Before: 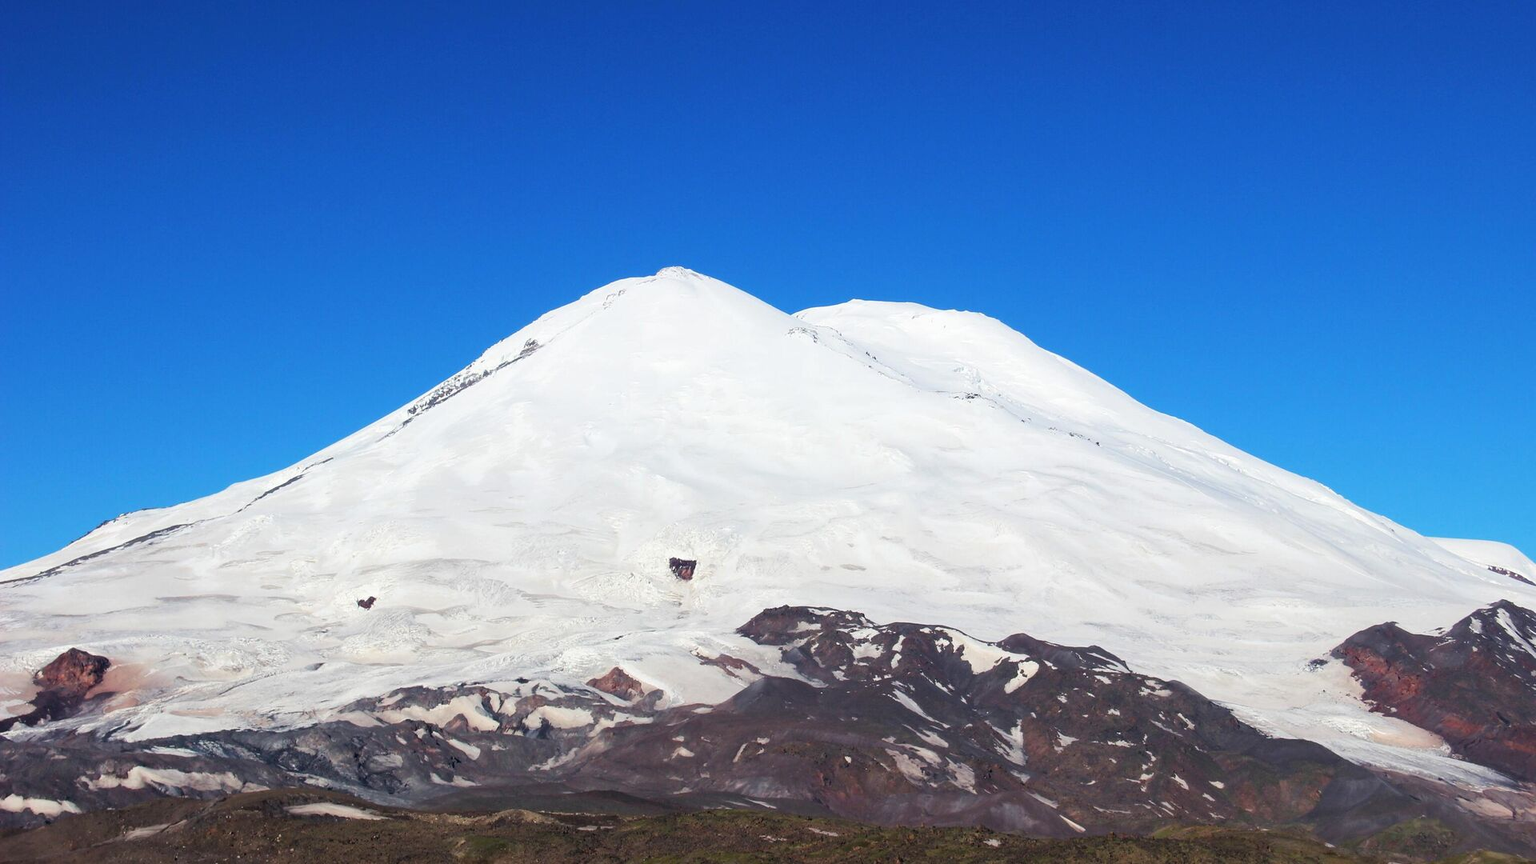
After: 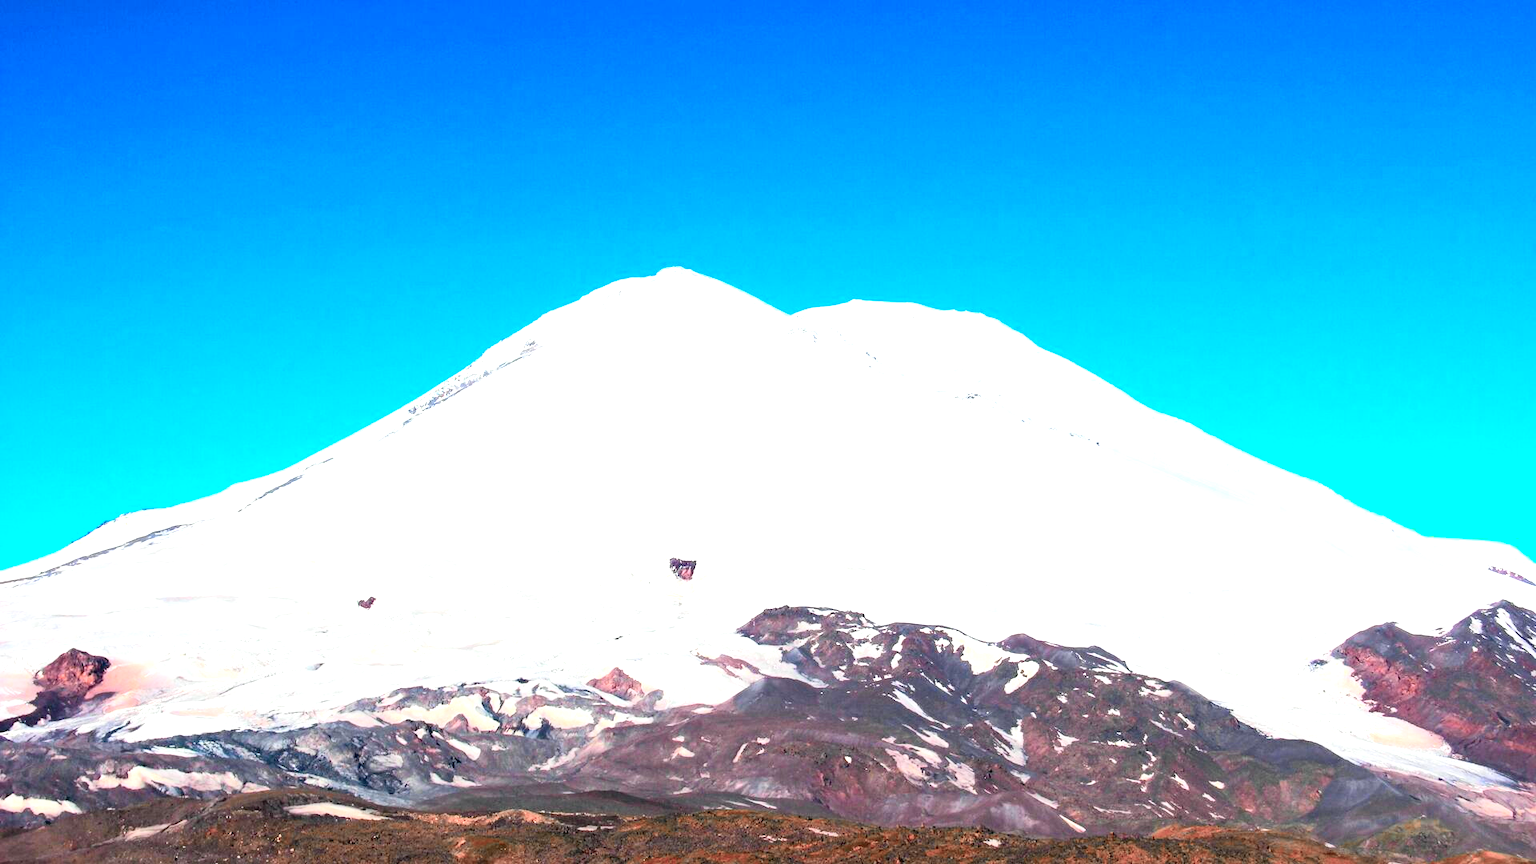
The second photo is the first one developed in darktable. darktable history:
color zones: curves: ch2 [(0, 0.488) (0.143, 0.417) (0.286, 0.212) (0.429, 0.179) (0.571, 0.154) (0.714, 0.415) (0.857, 0.495) (1, 0.488)]
tone curve: curves: ch0 [(0, 0.021) (0.148, 0.076) (0.232, 0.191) (0.398, 0.423) (0.572, 0.672) (0.705, 0.812) (0.877, 0.931) (0.99, 0.987)]; ch1 [(0, 0) (0.377, 0.325) (0.493, 0.486) (0.508, 0.502) (0.515, 0.514) (0.554, 0.586) (0.623, 0.658) (0.701, 0.704) (0.778, 0.751) (1, 1)]; ch2 [(0, 0) (0.431, 0.398) (0.485, 0.486) (0.495, 0.498) (0.511, 0.507) (0.58, 0.66) (0.679, 0.757) (0.749, 0.829) (1, 0.991)], color space Lab, independent channels
exposure: black level correction 0, exposure 1 EV, compensate exposure bias true, compensate highlight preservation false
